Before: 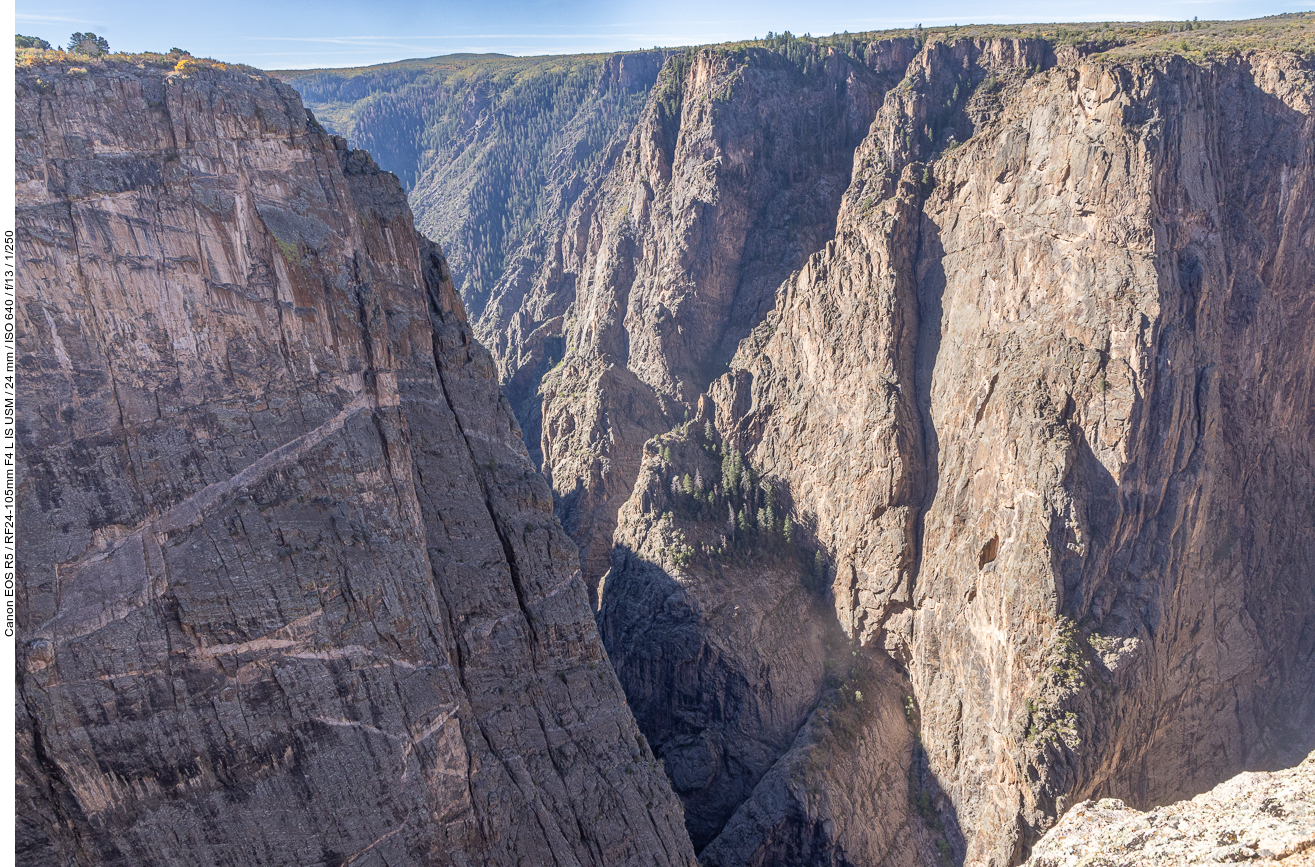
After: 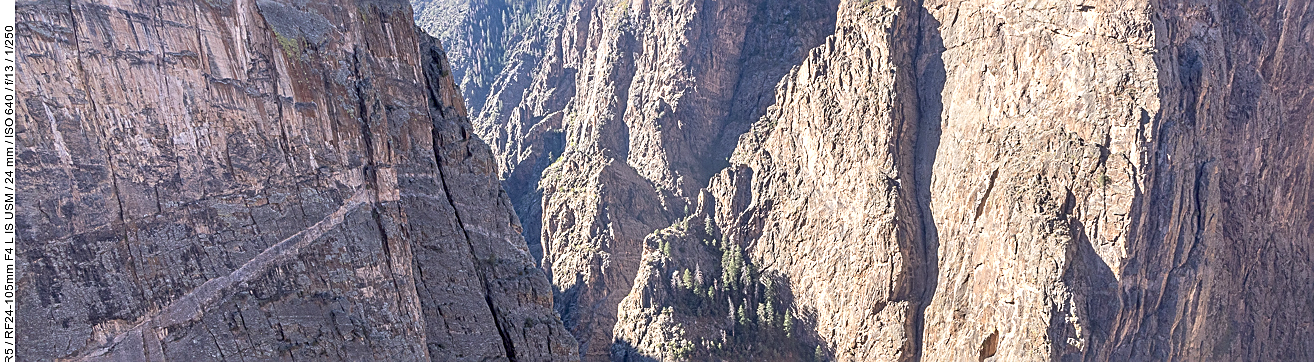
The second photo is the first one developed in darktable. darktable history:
exposure: black level correction 0.005, exposure 0.417 EV, compensate highlight preservation false
sharpen: amount 0.6
crop and rotate: top 23.84%, bottom 34.294%
